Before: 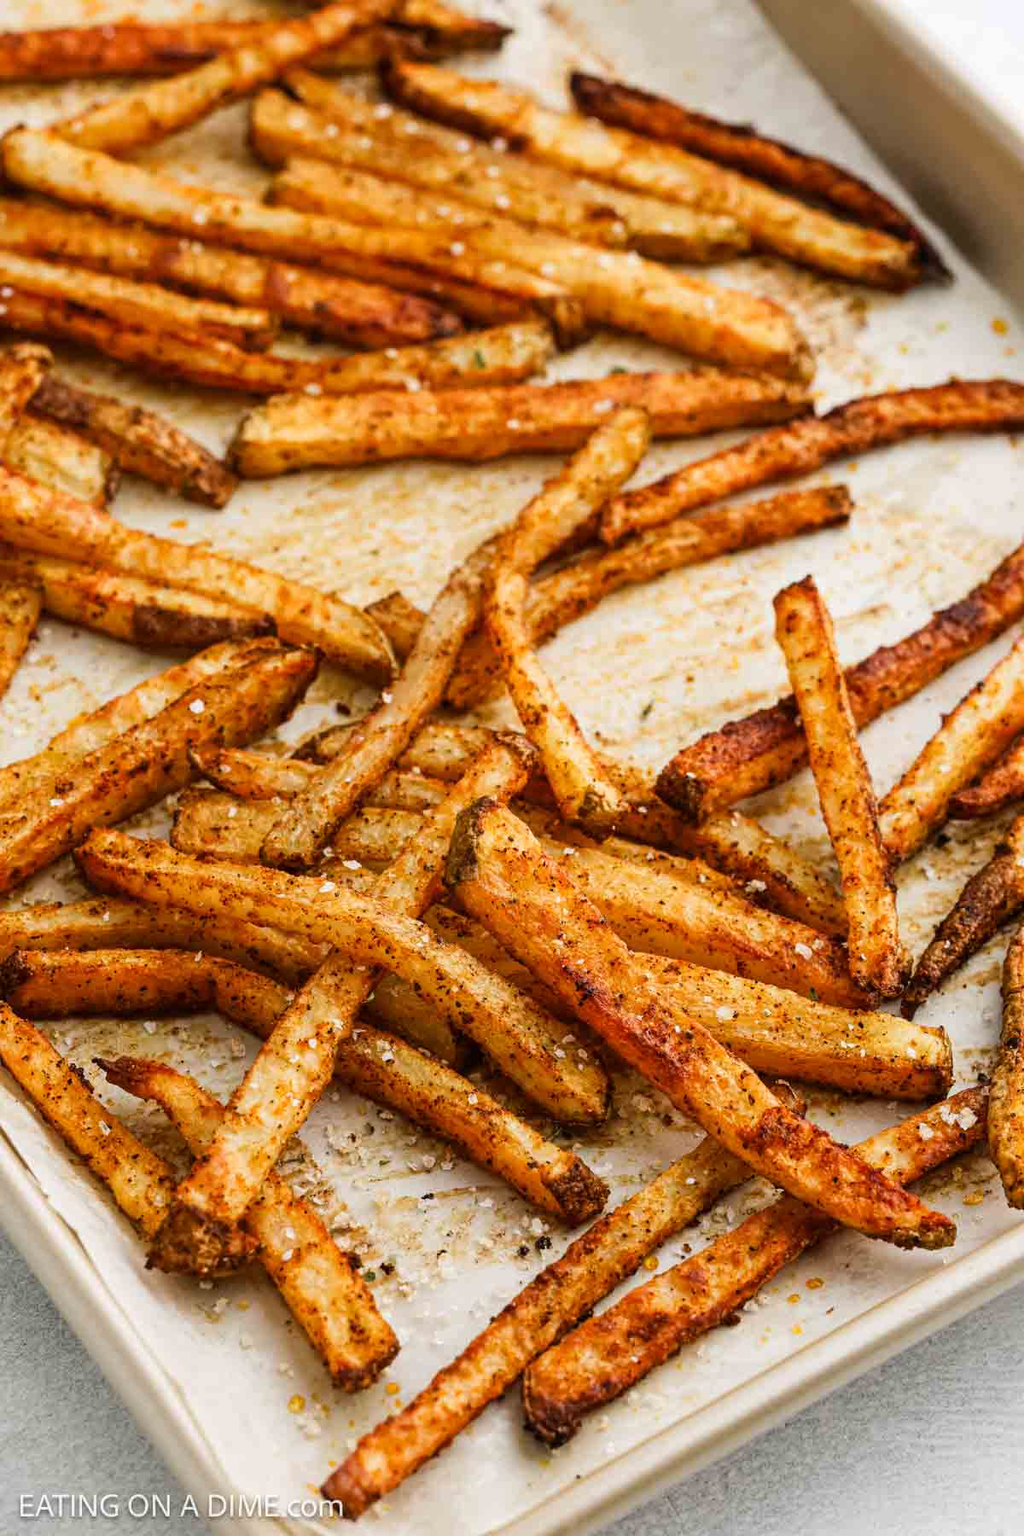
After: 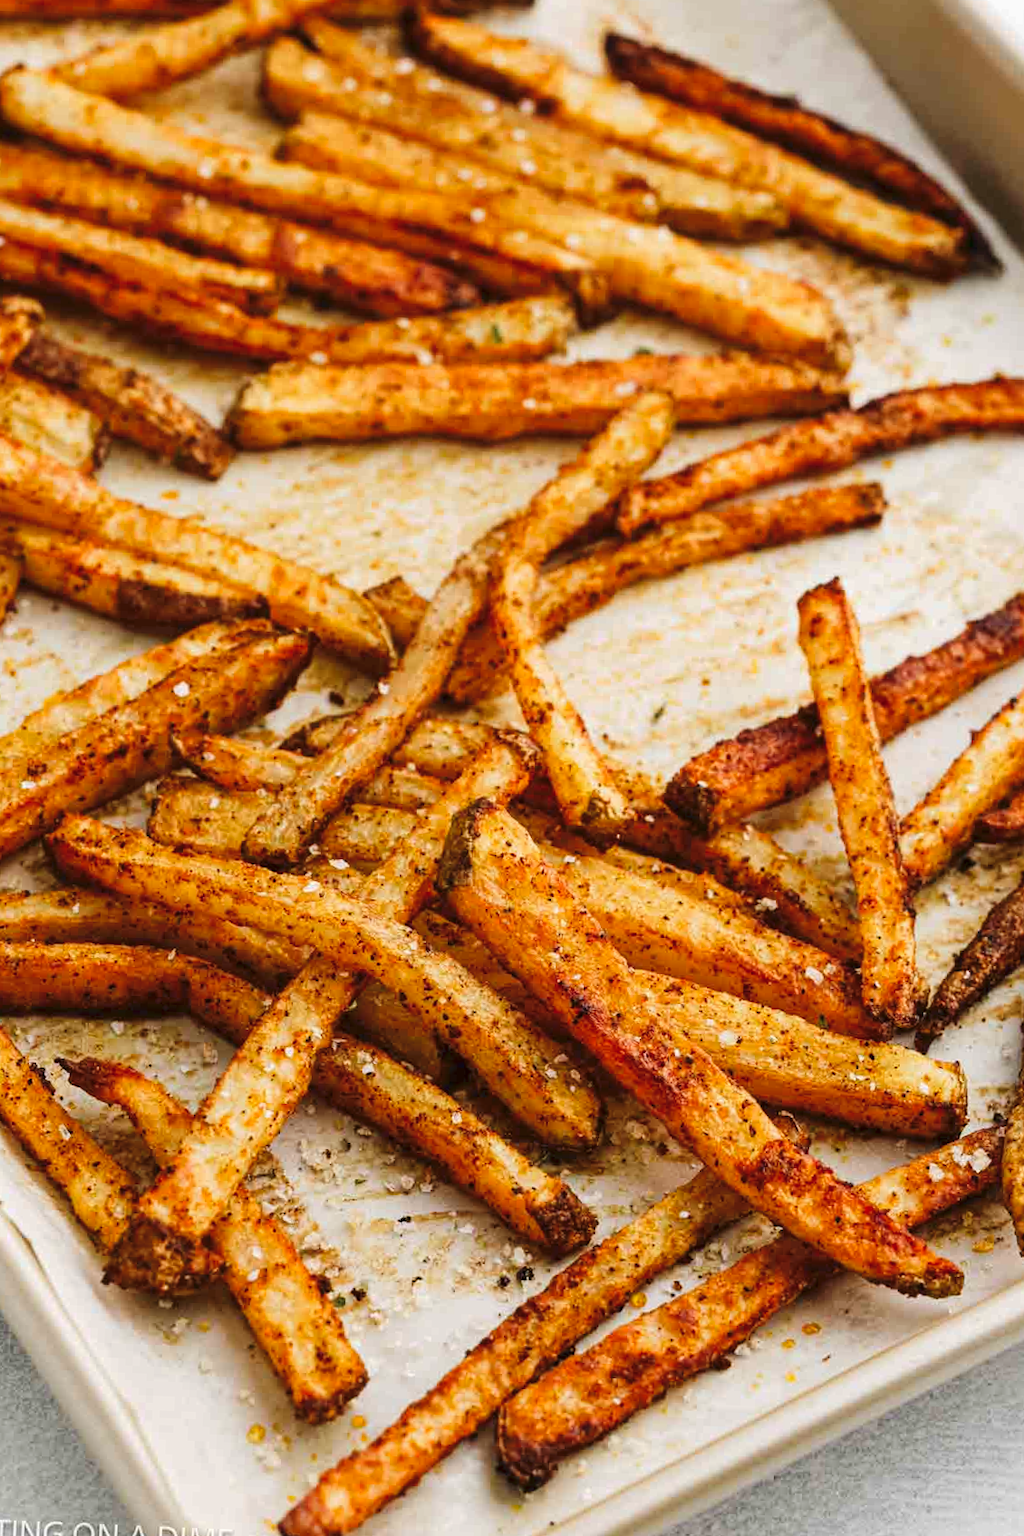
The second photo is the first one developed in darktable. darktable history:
tone curve: curves: ch0 [(0, 0) (0.003, 0.005) (0.011, 0.021) (0.025, 0.042) (0.044, 0.065) (0.069, 0.074) (0.1, 0.092) (0.136, 0.123) (0.177, 0.159) (0.224, 0.2) (0.277, 0.252) (0.335, 0.32) (0.399, 0.392) (0.468, 0.468) (0.543, 0.549) (0.623, 0.638) (0.709, 0.721) (0.801, 0.812) (0.898, 0.896) (1, 1)], preserve colors none
crop and rotate: angle -2.38°
